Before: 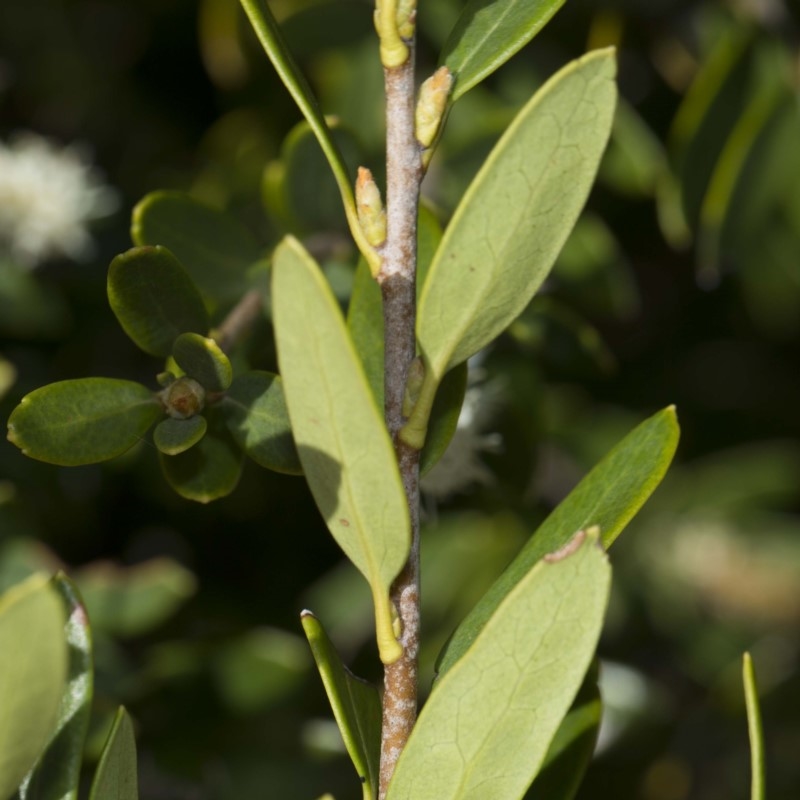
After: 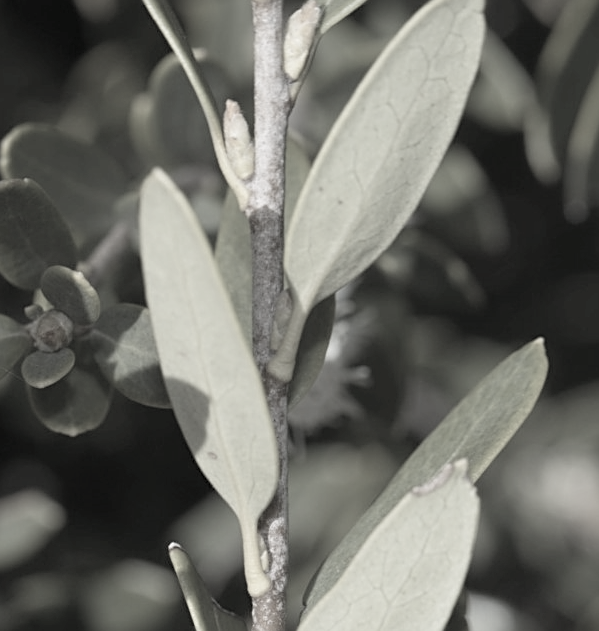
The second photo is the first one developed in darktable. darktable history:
sharpen: on, module defaults
exposure: compensate highlight preservation false
color zones: curves: ch1 [(0, 0.34) (0.143, 0.164) (0.286, 0.152) (0.429, 0.176) (0.571, 0.173) (0.714, 0.188) (0.857, 0.199) (1, 0.34)]
contrast brightness saturation: brightness 0.19, saturation -0.517
crop: left 16.598%, top 8.478%, right 8.431%, bottom 12.545%
